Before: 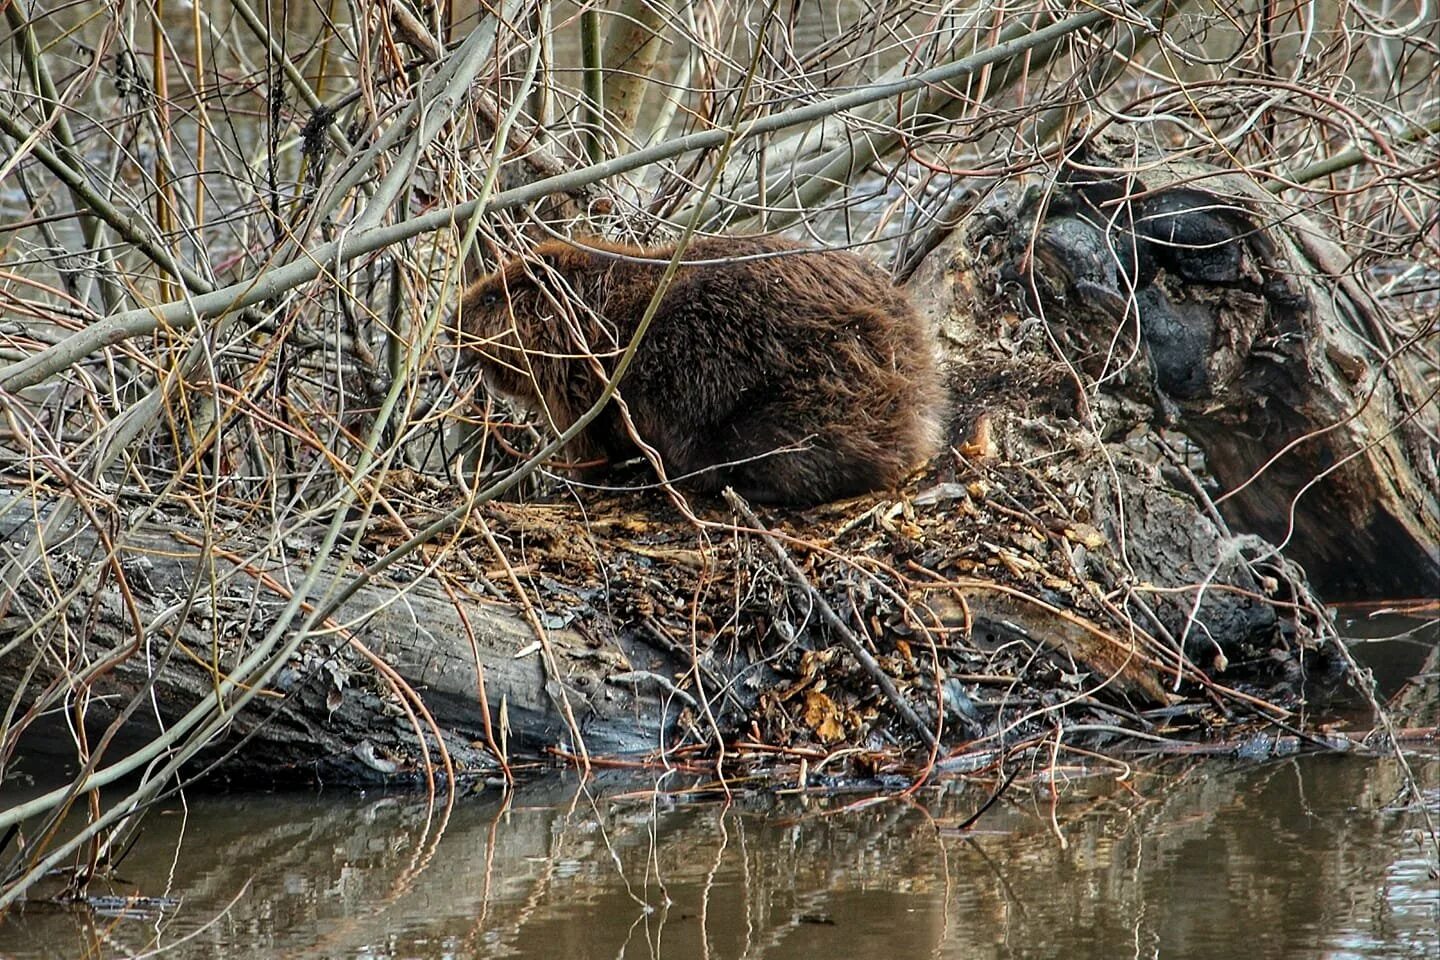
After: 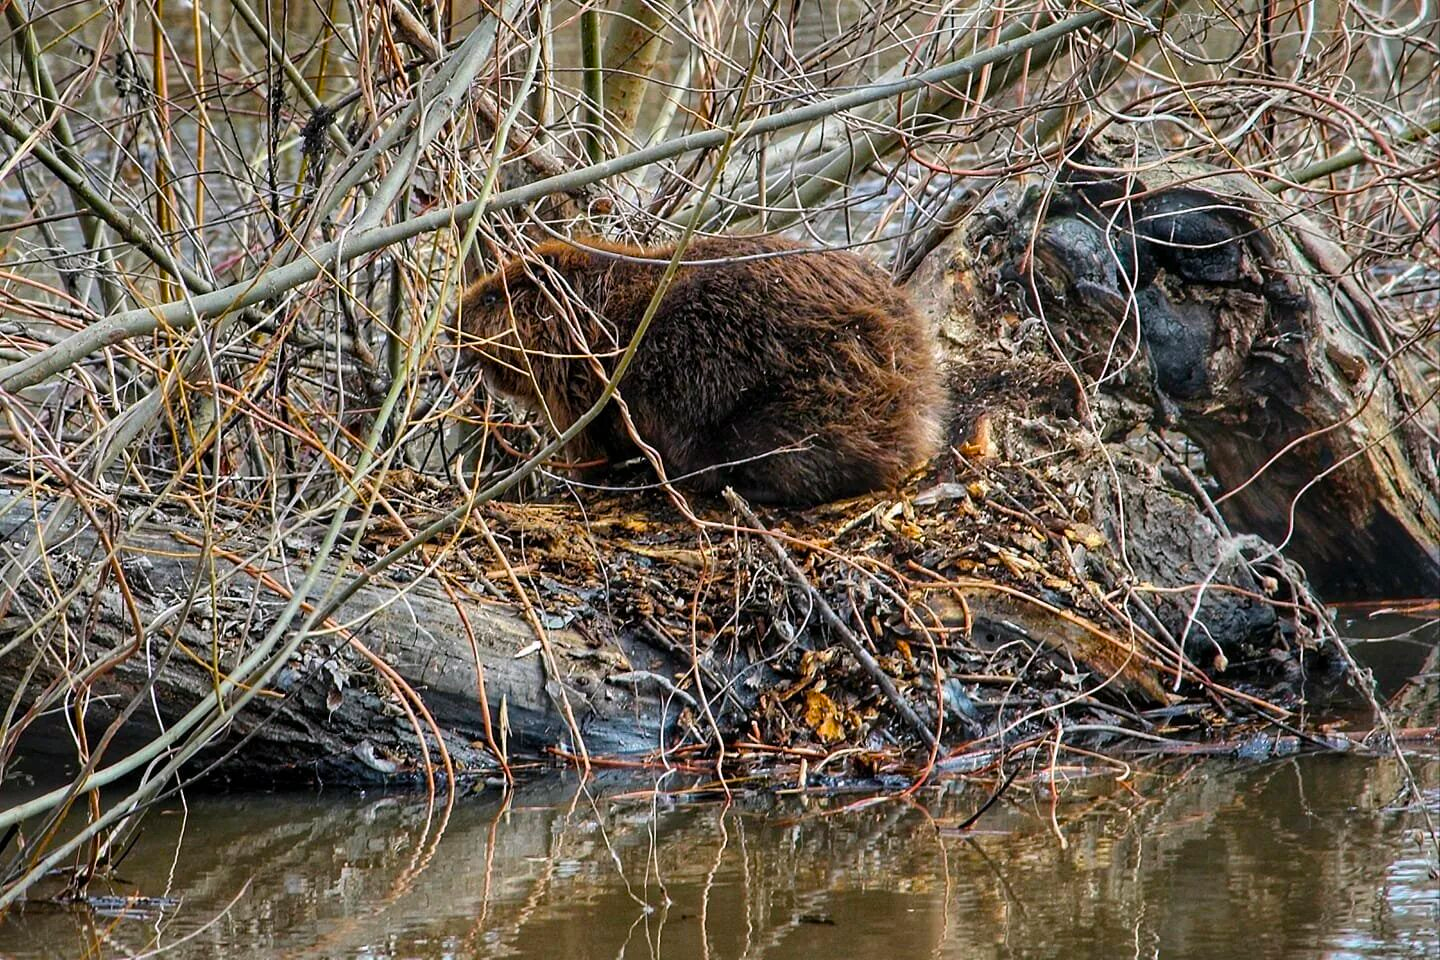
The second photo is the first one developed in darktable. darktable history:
color calibration: illuminant custom, x 0.348, y 0.366, temperature 4940.58 K
color balance rgb: perceptual saturation grading › global saturation 25%, global vibrance 20%
